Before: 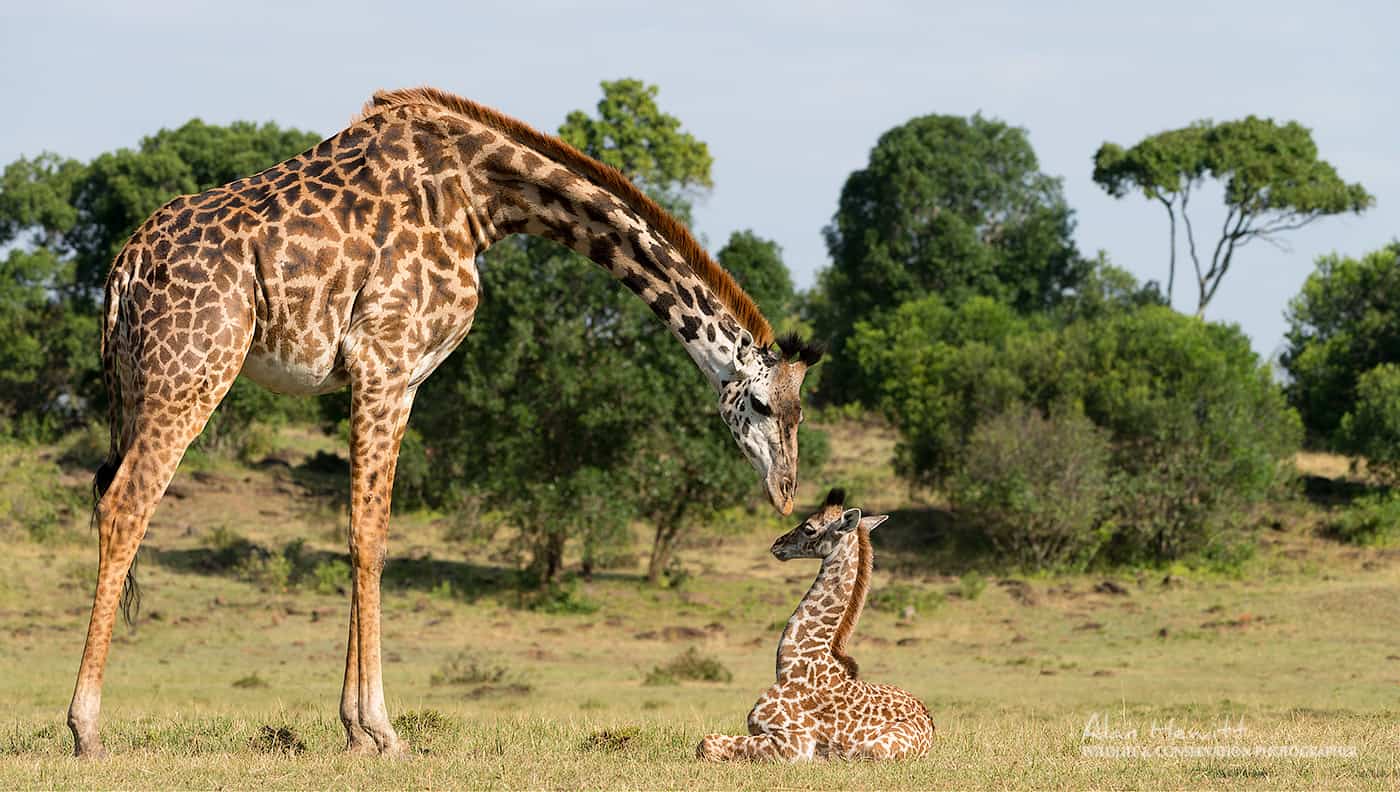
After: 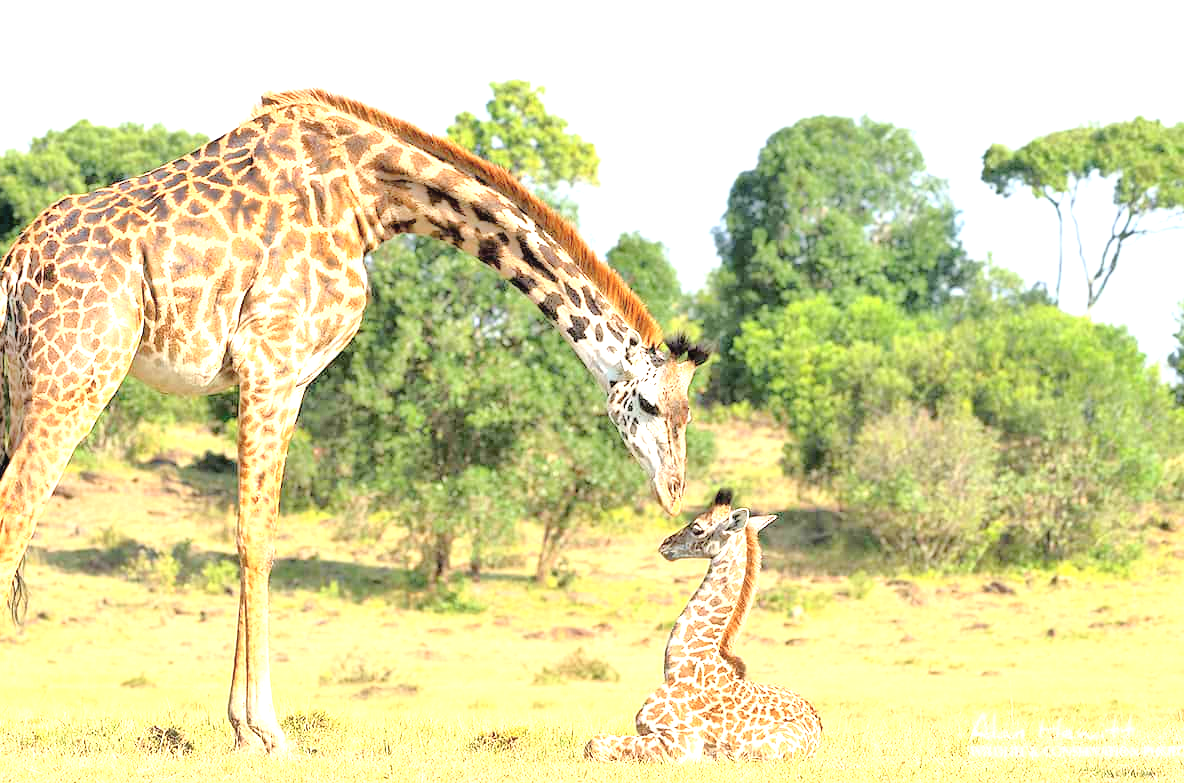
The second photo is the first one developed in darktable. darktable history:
contrast brightness saturation: contrast 0.14, brightness 0.21
crop: left 8.026%, right 7.374%
tone equalizer: -7 EV 0.15 EV, -6 EV 0.6 EV, -5 EV 1.15 EV, -4 EV 1.33 EV, -3 EV 1.15 EV, -2 EV 0.6 EV, -1 EV 0.15 EV, mask exposure compensation -0.5 EV
exposure: black level correction 0, exposure 1.6 EV, compensate exposure bias true, compensate highlight preservation false
